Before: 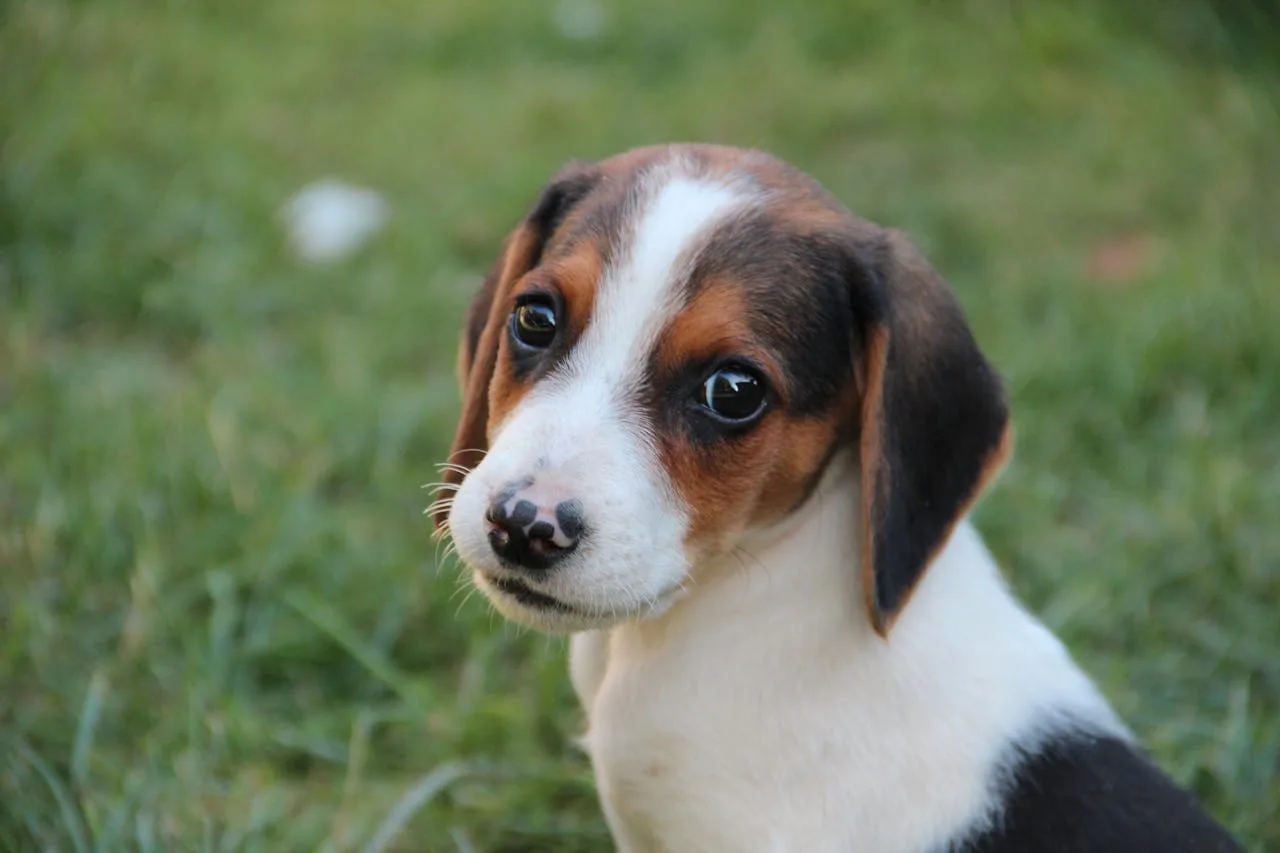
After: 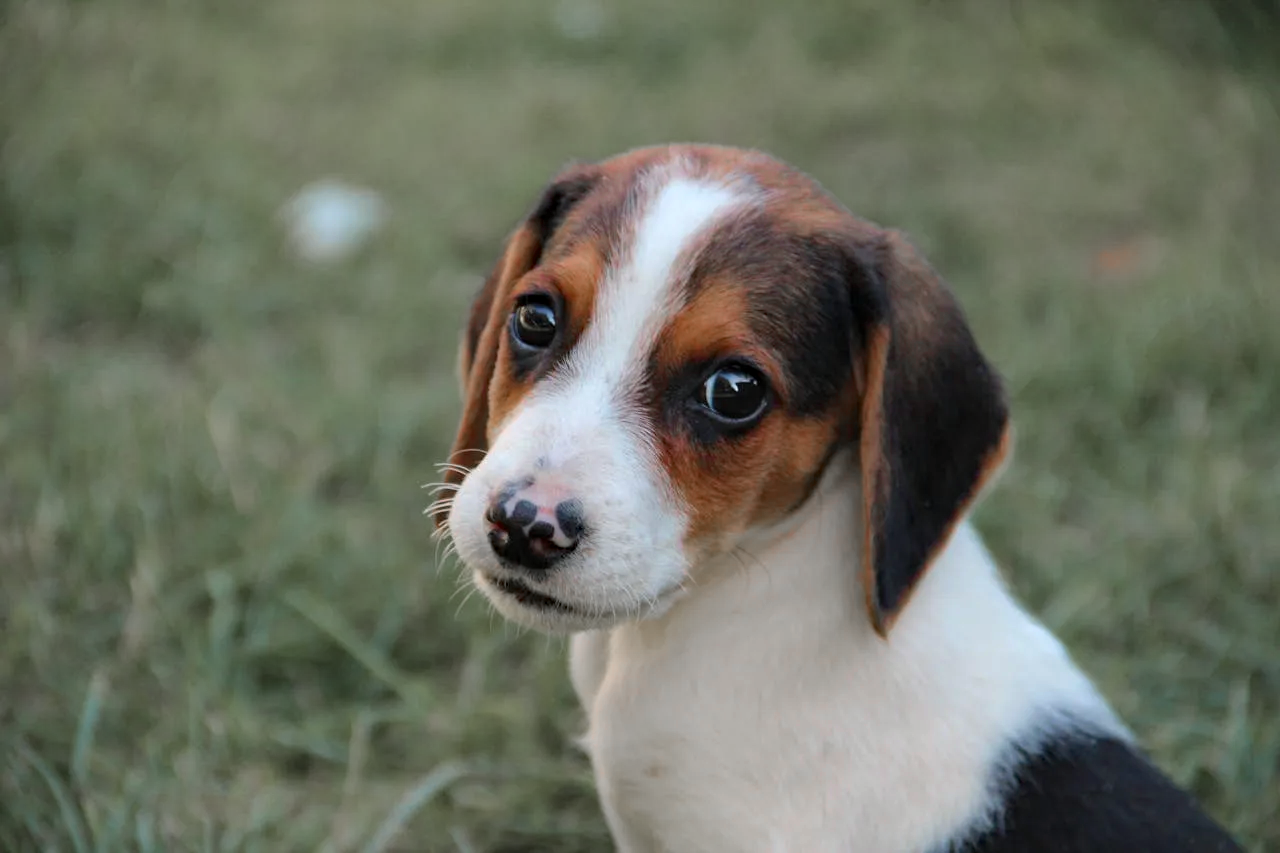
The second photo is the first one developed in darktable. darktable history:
color zones: curves: ch1 [(0, 0.708) (0.088, 0.648) (0.245, 0.187) (0.429, 0.326) (0.571, 0.498) (0.714, 0.5) (0.857, 0.5) (1, 0.708)]
haze removal: strength 0.289, distance 0.245, compatibility mode true, adaptive false
